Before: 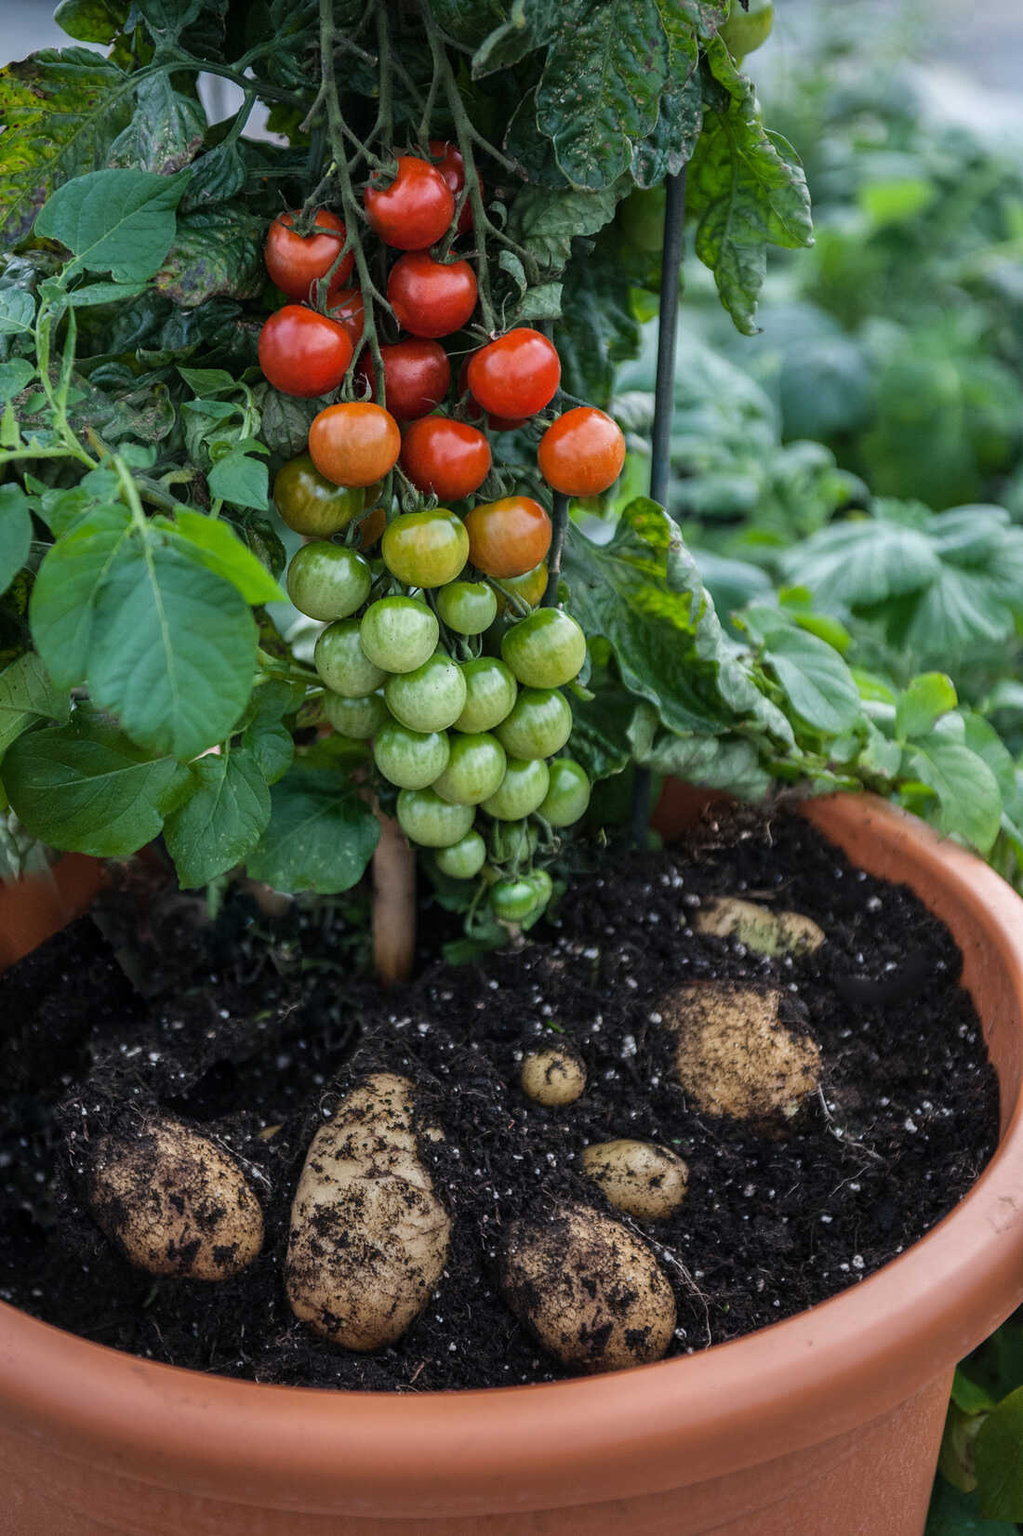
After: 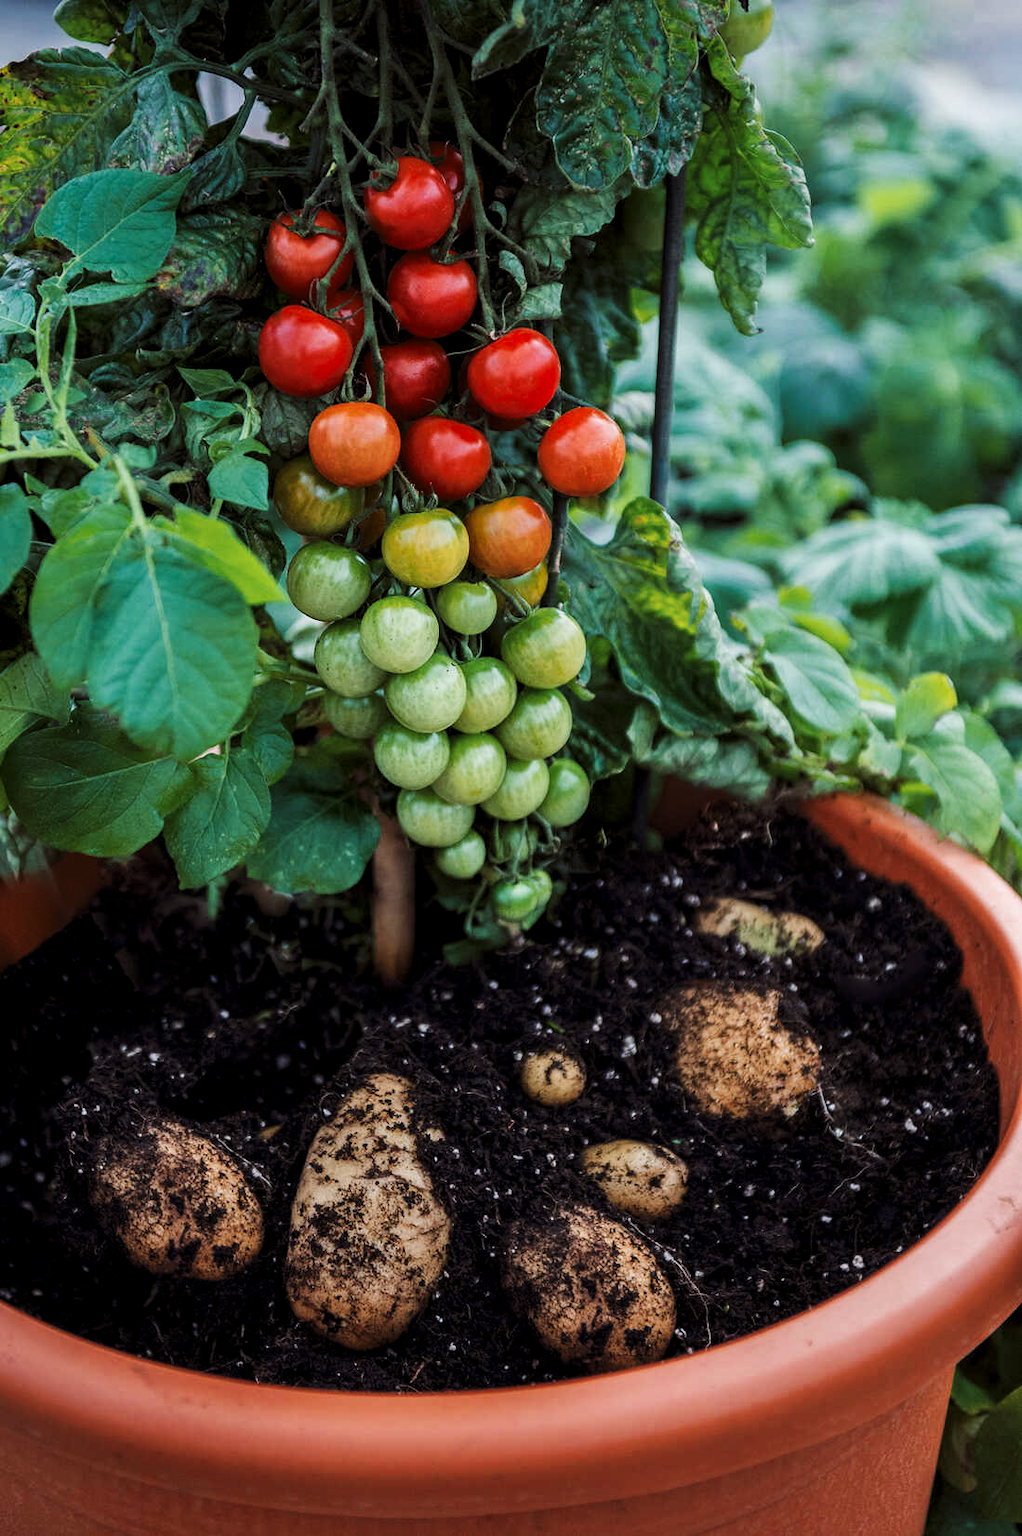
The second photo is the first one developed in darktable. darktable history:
tone curve: curves: ch0 [(0, 0) (0.003, 0.003) (0.011, 0.011) (0.025, 0.025) (0.044, 0.044) (0.069, 0.069) (0.1, 0.099) (0.136, 0.135) (0.177, 0.176) (0.224, 0.223) (0.277, 0.275) (0.335, 0.333) (0.399, 0.396) (0.468, 0.464) (0.543, 0.542) (0.623, 0.623) (0.709, 0.709) (0.801, 0.8) (0.898, 0.897) (1, 1)], preserve colors none
color look up table: target L [97.36, 95.13, 94.21, 92.55, 86.66, 83.29, 75.63, 74.72, 55.15, 47.64, 49.32, 40.16, 13.72, 200, 82.6, 78.45, 65.21, 54.6, 52.64, 49.5, 40.9, 21.73, 27.64, 22.07, 16.99, 1.34, 75.22, 67.95, 73.92, 59.82, 42.67, 48.02, 49.95, 27.89, 34.32, 38.83, 22.48, 25.29, 18.13, 5.64, 2.275, 92.49, 89.06, 72.52, 74.23, 69.98, 59.26, 36.82, 4.773], target a [-5.525, -10.61, -5.199, -31.77, -28.05, -52.3, -45.17, -6.993, 7.745, -31.14, -35.51, -39.75, -14.21, 0, 12.79, 22.95, 48.87, 77.49, 78.94, 41.05, 64.91, 10.77, 49.94, 28.75, 34.33, 4.742, 30.75, 22.09, 16.71, 67.21, 68.57, 77.07, 77.19, 40.33, 41.42, 63.81, 56.61, 52.44, 40.96, 26.18, 10.08, -8.757, -47.45, -15.36, -35.2, -9.672, -12.45, -9.926, -3.119], target b [19.05, 84.39, 41.87, 35.27, 9.273, 13.81, 65.88, 71.41, 53.22, 1.699, 45.63, 30.34, 15.92, 0, 81.19, 43.8, 18.07, 69.18, 65.09, 42.9, 40.81, 5.109, 41.34, 31.3, 18.79, 1.698, -5.15, -33.7, -3.069, -17.26, -60.16, -32.34, 2.942, -82.8, -22.1, 13.96, -90.03, -48.69, -52.53, -47.73, -12.68, -6.763, -16.81, -33.16, -12.96, -12.92, -49.65, -32.6, -0.506], num patches 49
